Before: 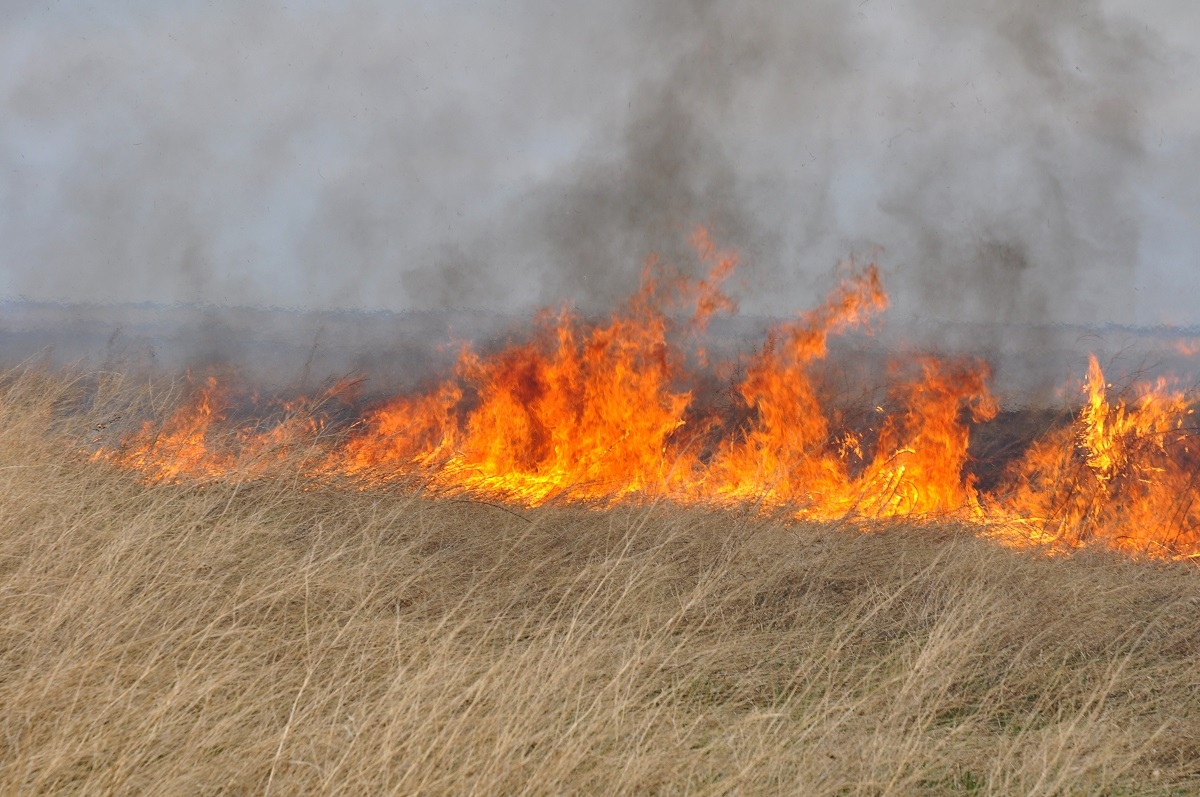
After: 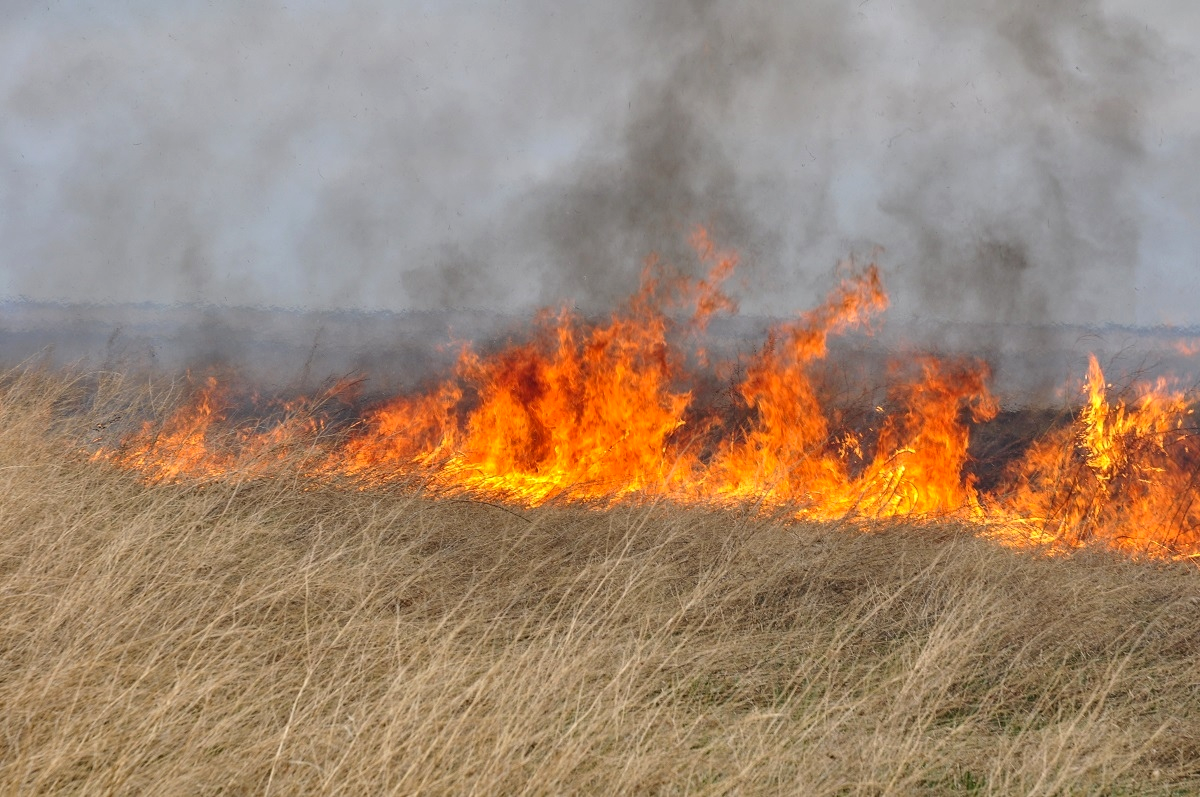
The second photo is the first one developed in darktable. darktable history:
color correction: highlights b* 0.022, saturation 1.06
local contrast: on, module defaults
